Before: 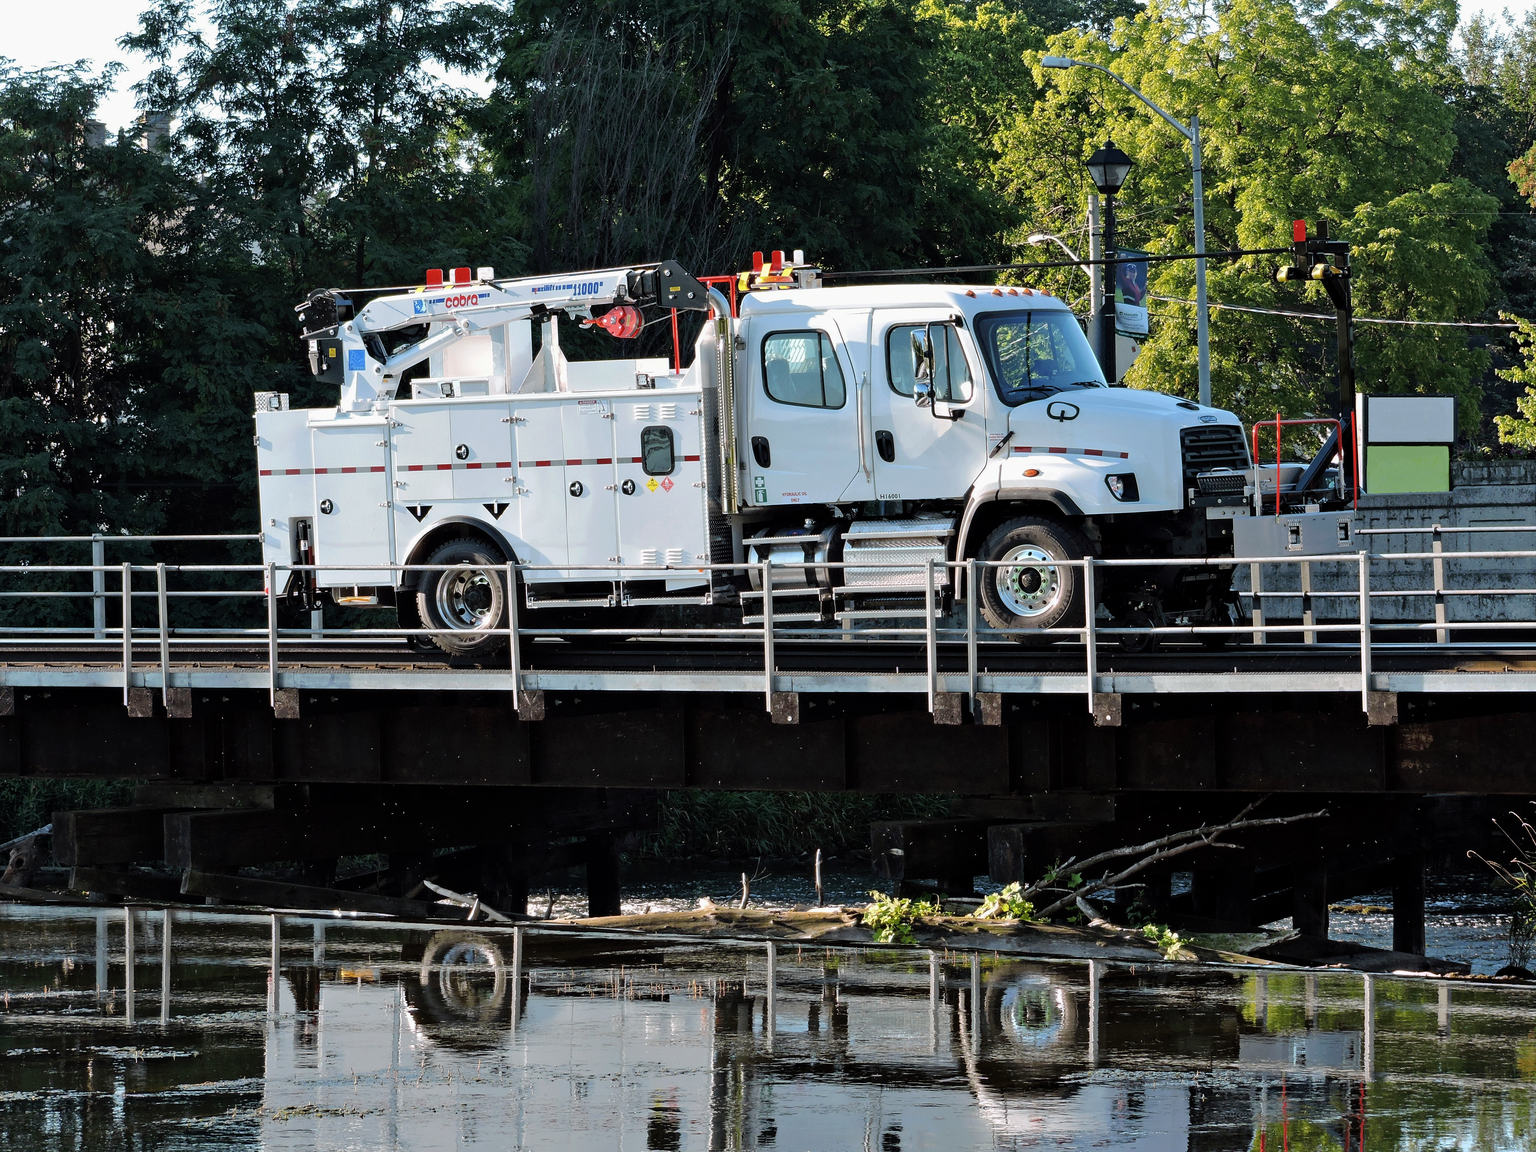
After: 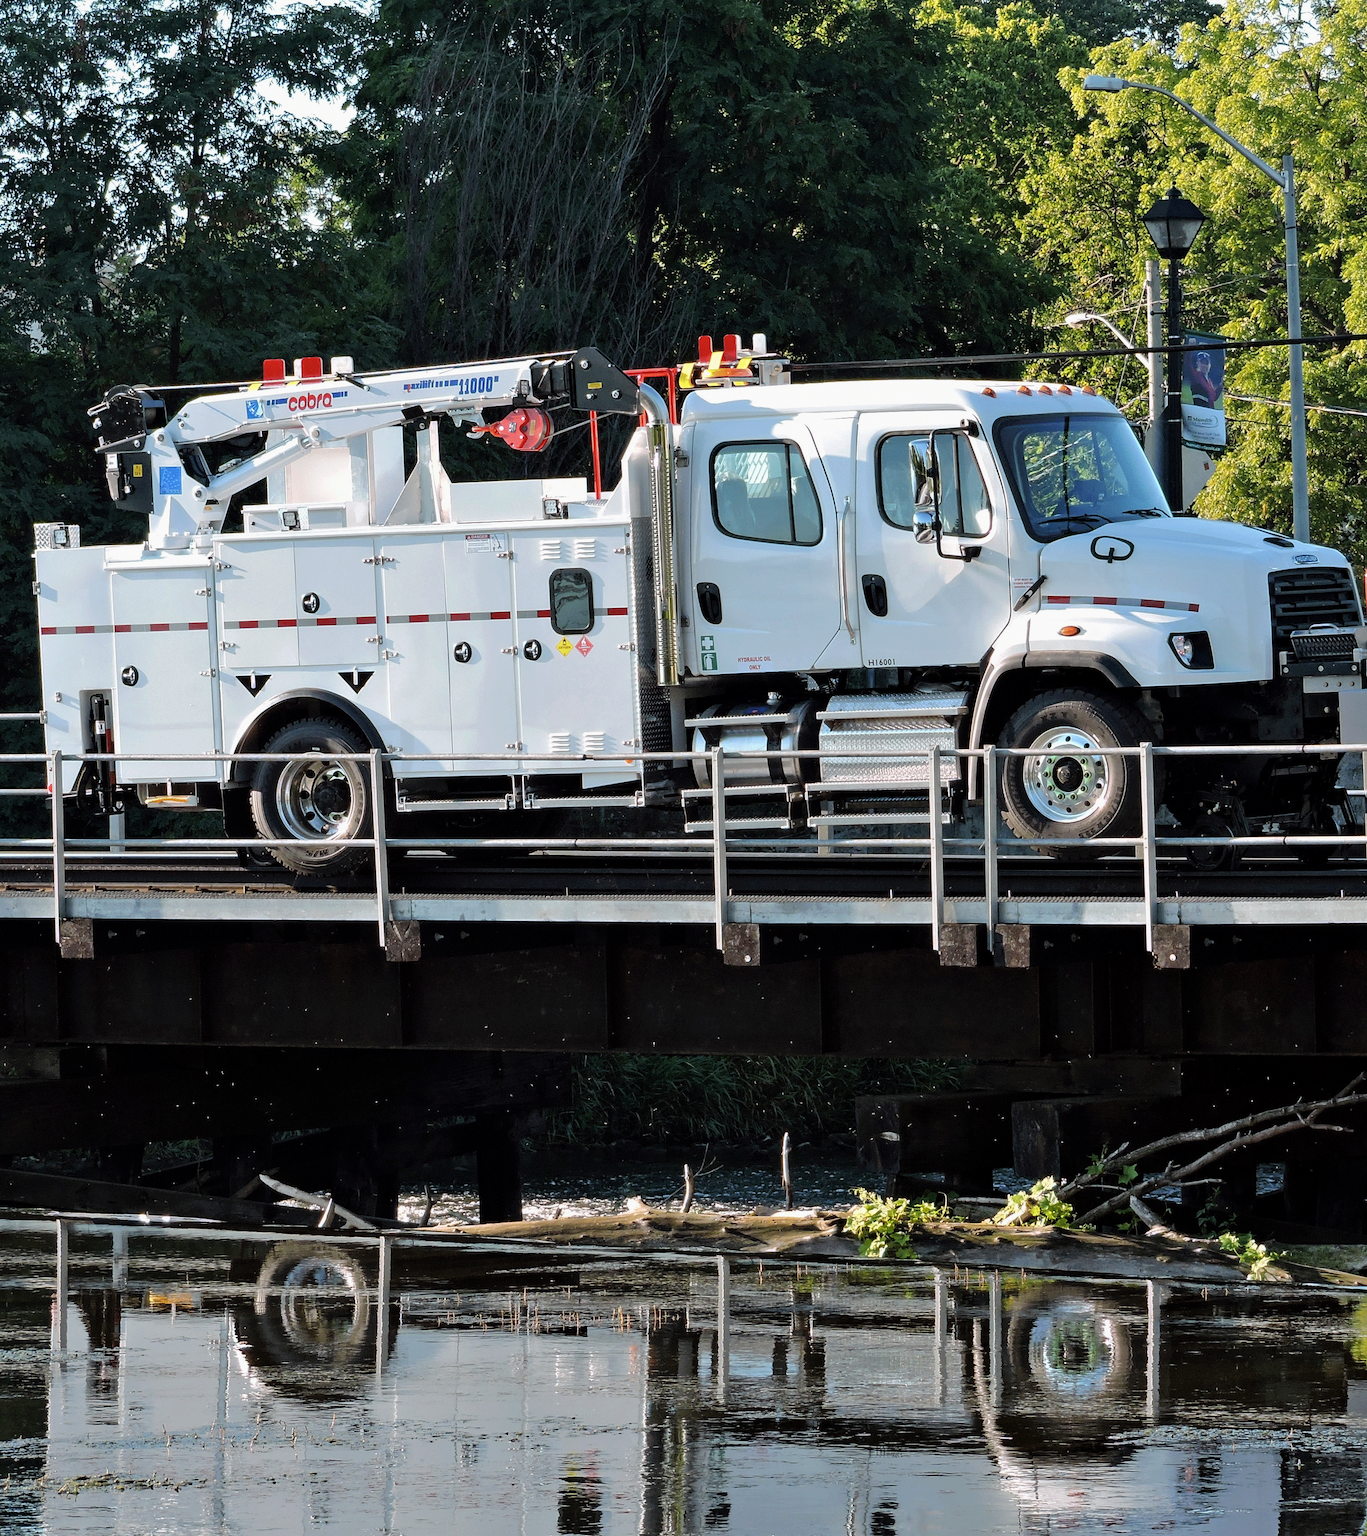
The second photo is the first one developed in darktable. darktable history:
crop and rotate: left 14.952%, right 18.303%
